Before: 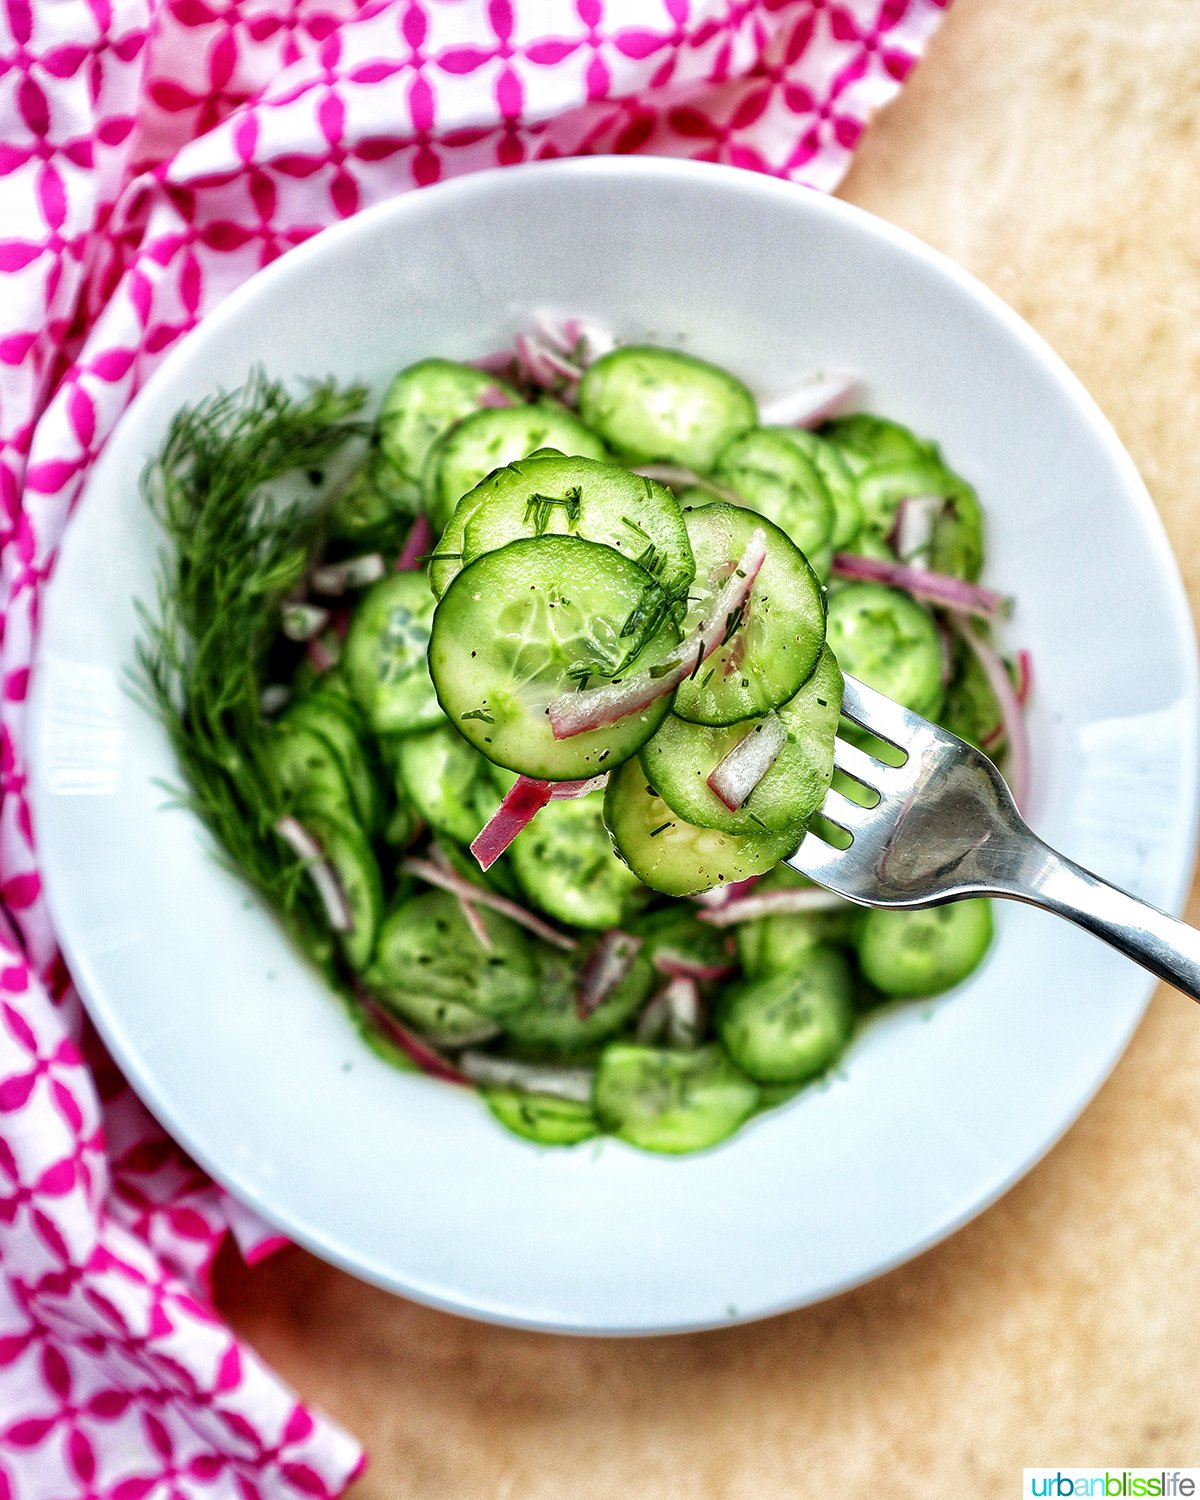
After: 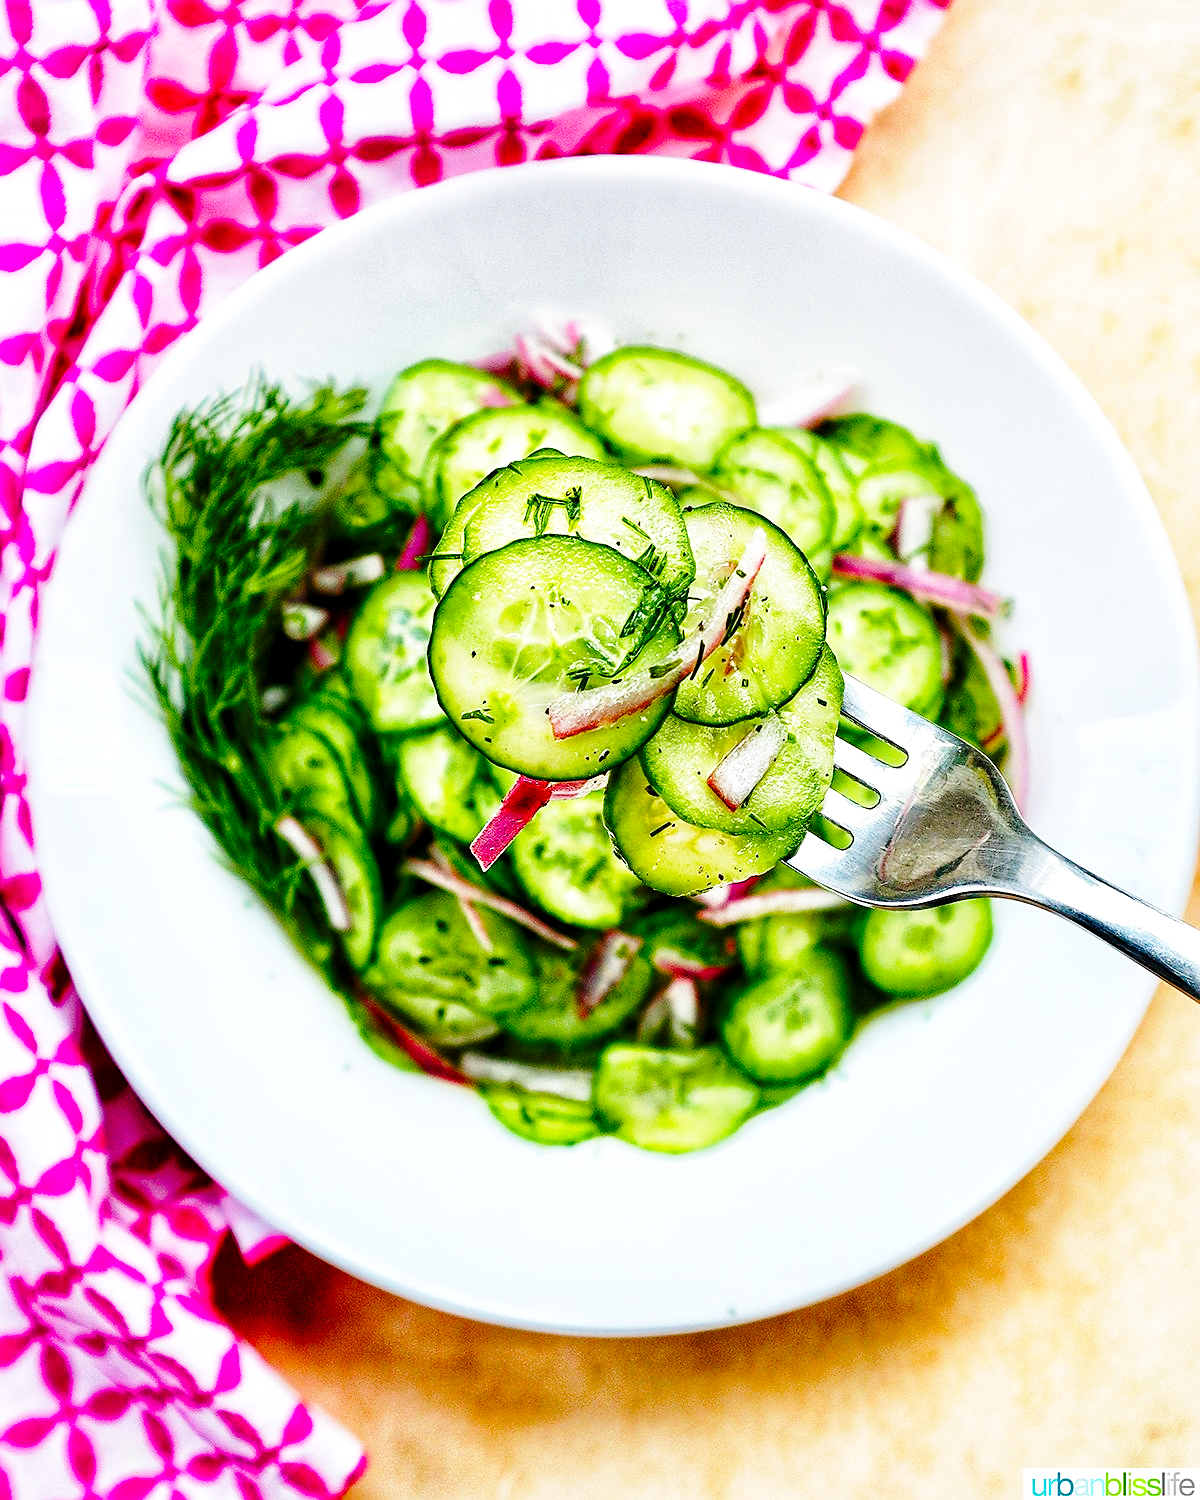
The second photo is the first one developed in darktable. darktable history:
sharpen: on, module defaults
base curve: curves: ch0 [(0, 0) (0.028, 0.03) (0.121, 0.232) (0.46, 0.748) (0.859, 0.968) (1, 1)], preserve colors none
color balance rgb: perceptual saturation grading › global saturation 34.648%, perceptual saturation grading › highlights -25.792%, perceptual saturation grading › shadows 49.421%, global vibrance 10.779%
